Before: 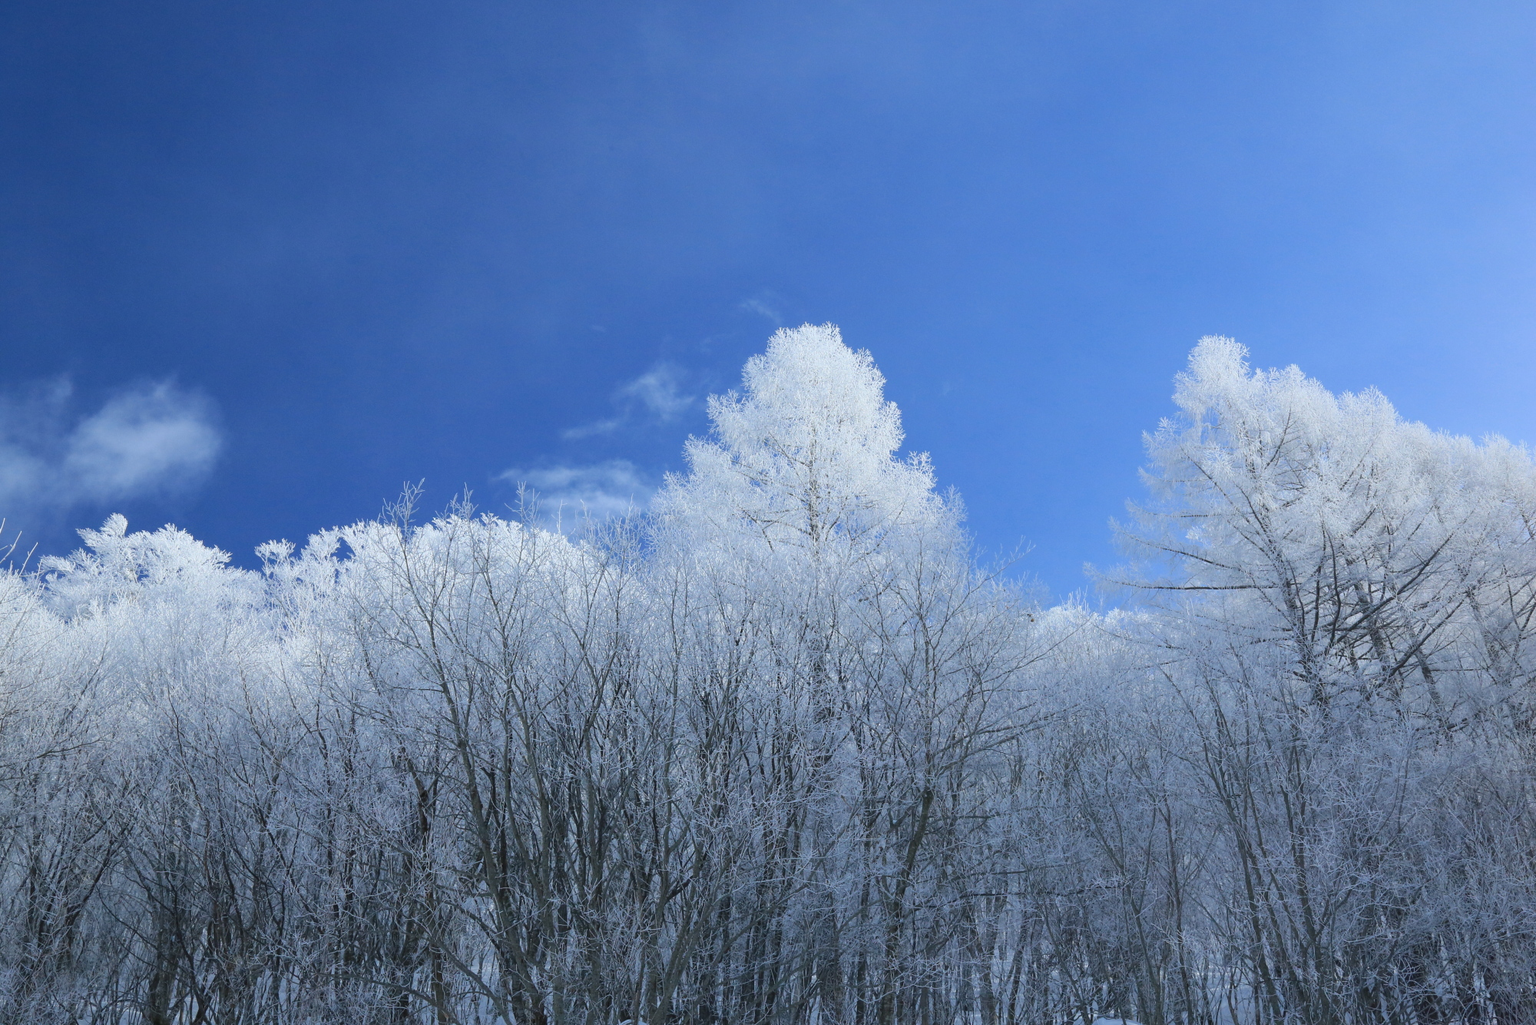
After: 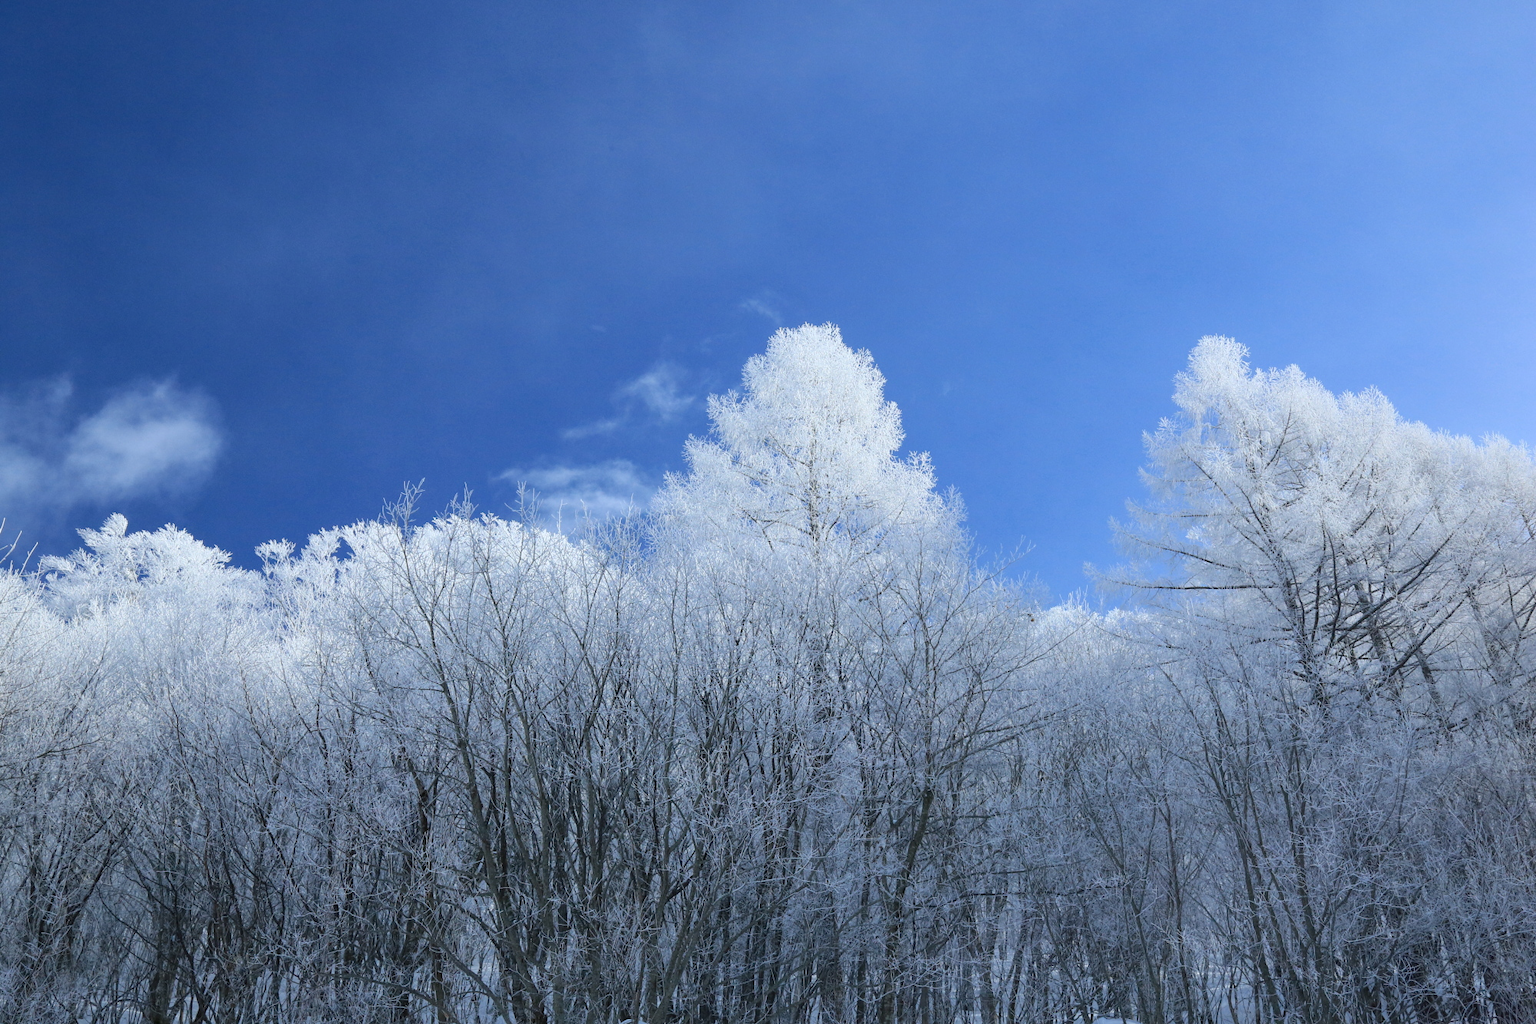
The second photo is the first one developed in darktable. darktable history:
local contrast: highlights 101%, shadows 102%, detail 119%, midtone range 0.2
contrast brightness saturation: contrast 0.072
